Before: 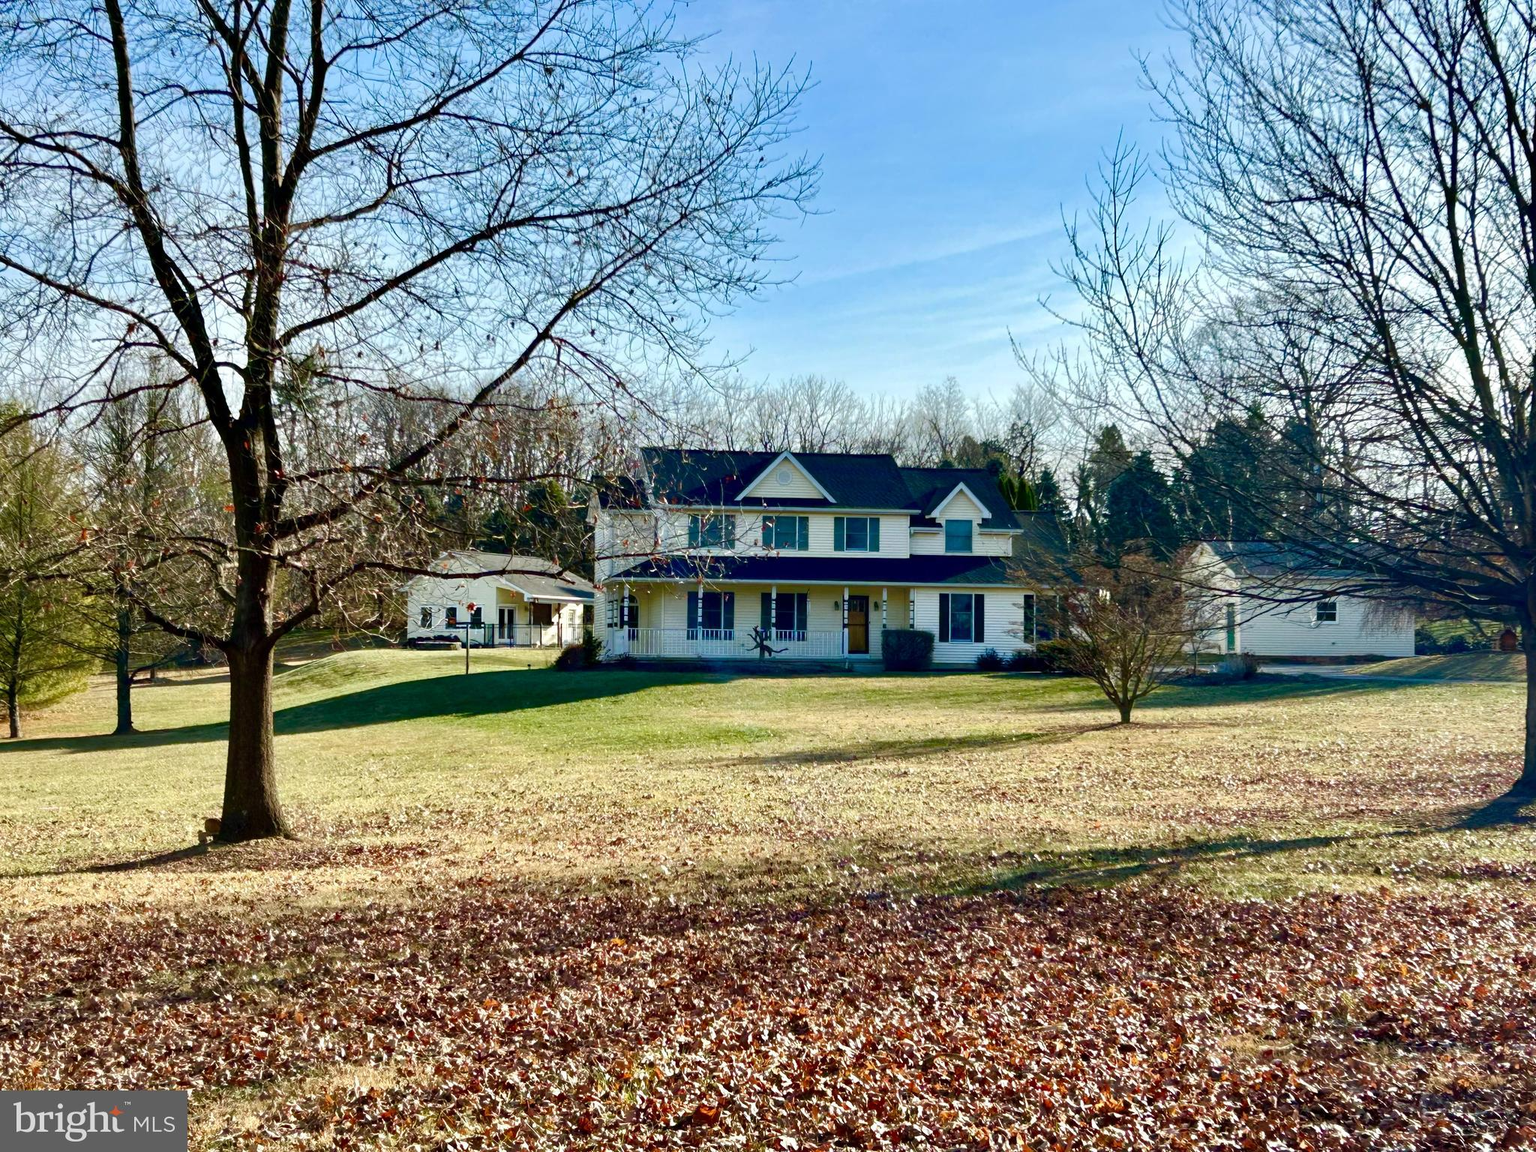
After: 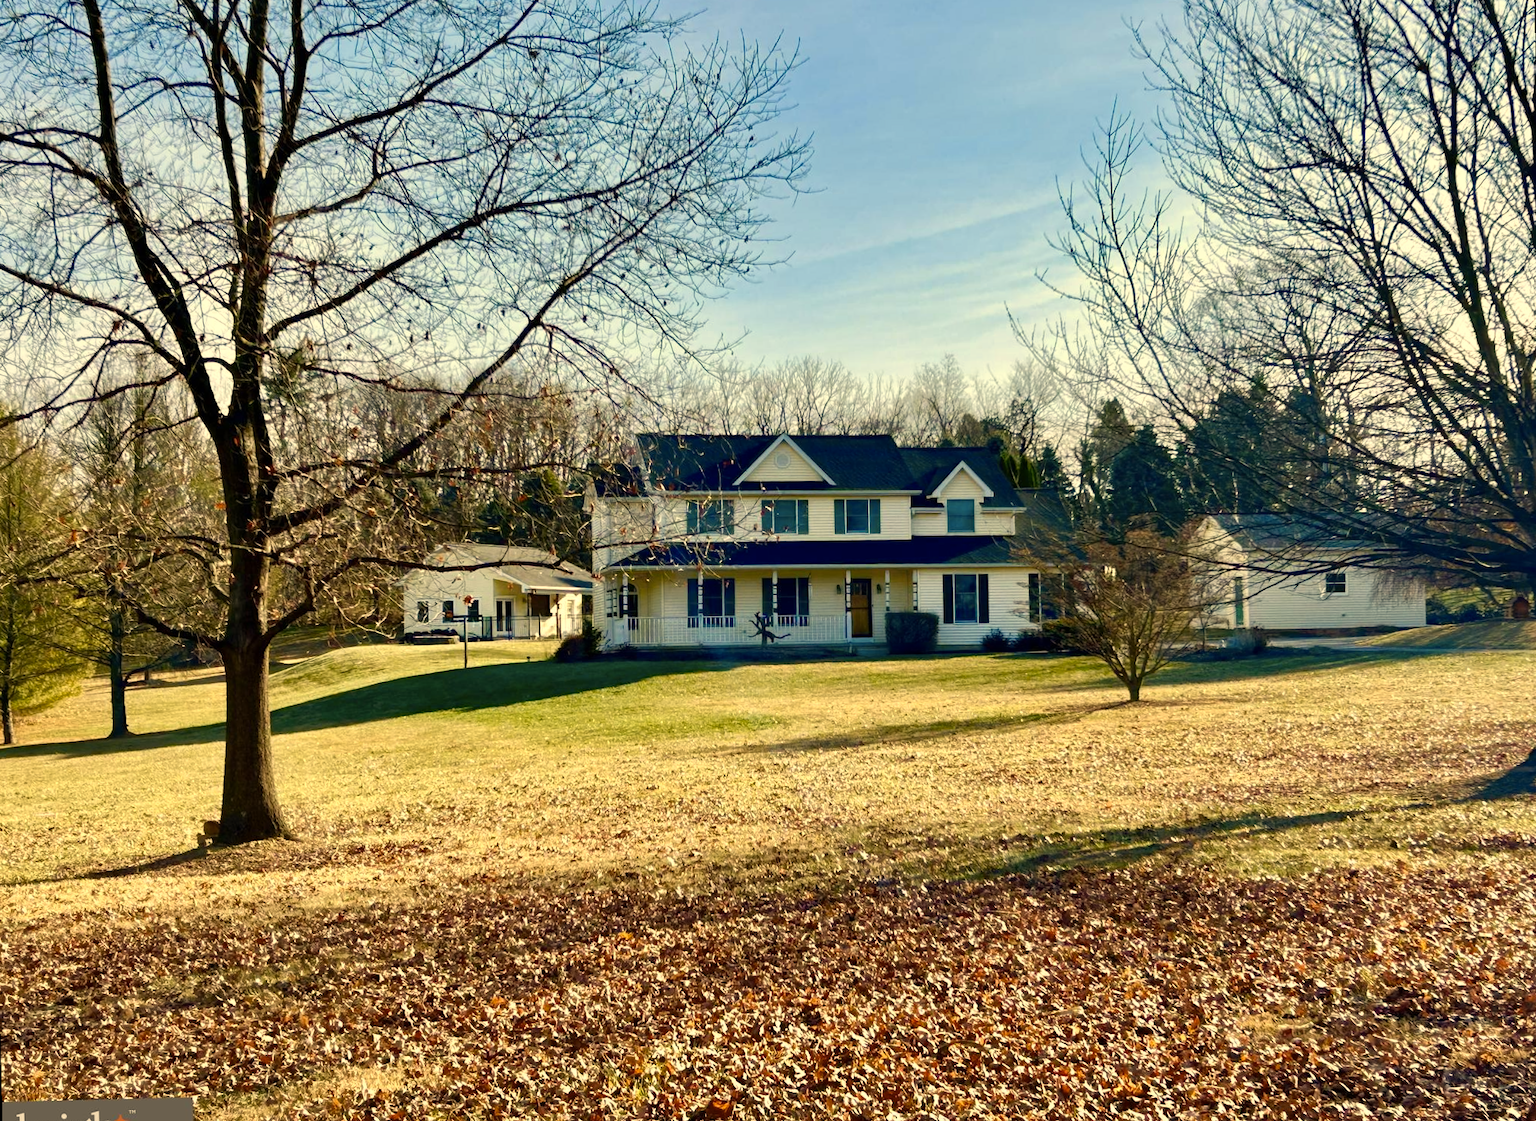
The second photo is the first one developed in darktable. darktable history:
color contrast: green-magenta contrast 0.8, blue-yellow contrast 1.1, unbound 0
white balance: red 1.123, blue 0.83
rotate and perspective: rotation -1.42°, crop left 0.016, crop right 0.984, crop top 0.035, crop bottom 0.965
